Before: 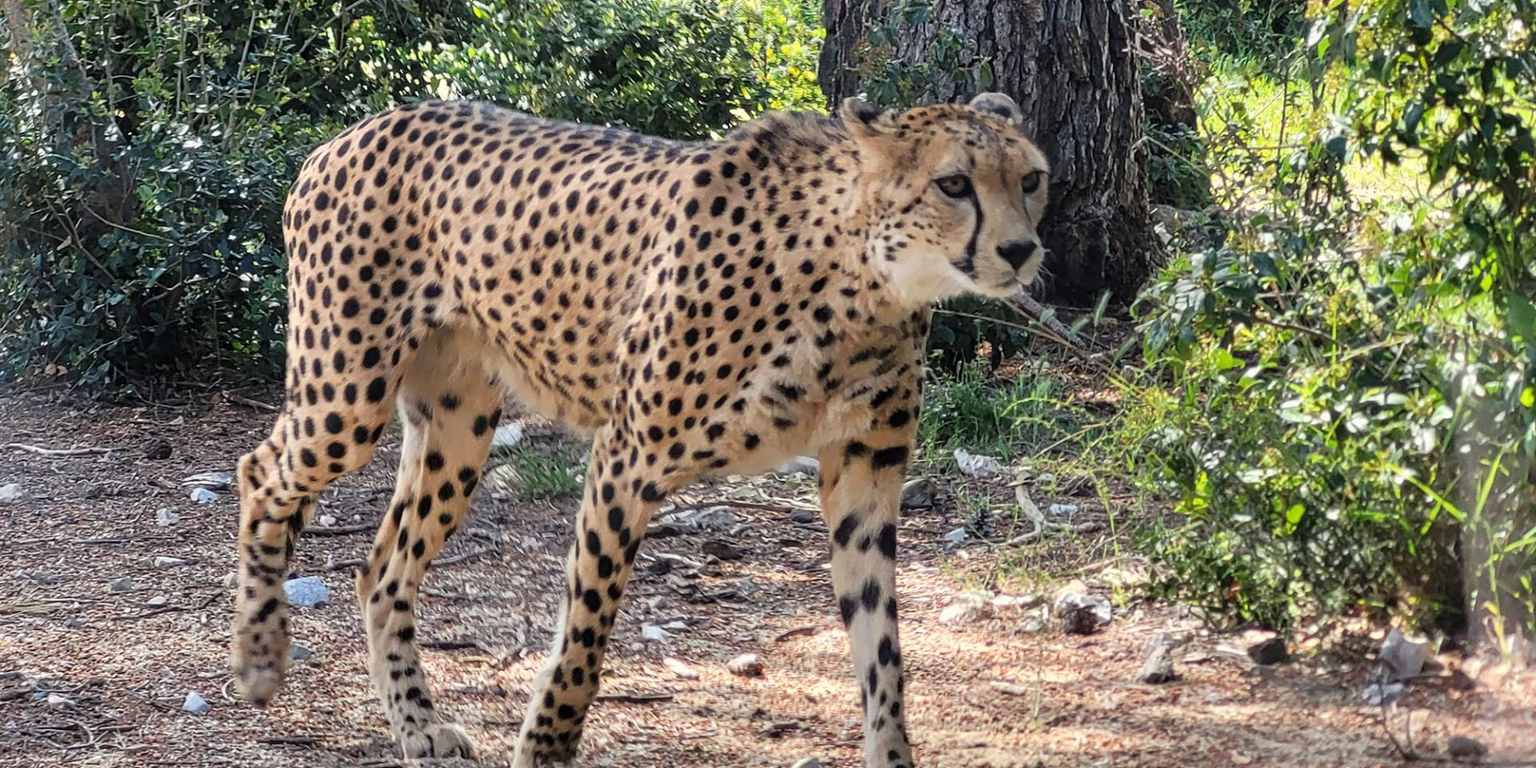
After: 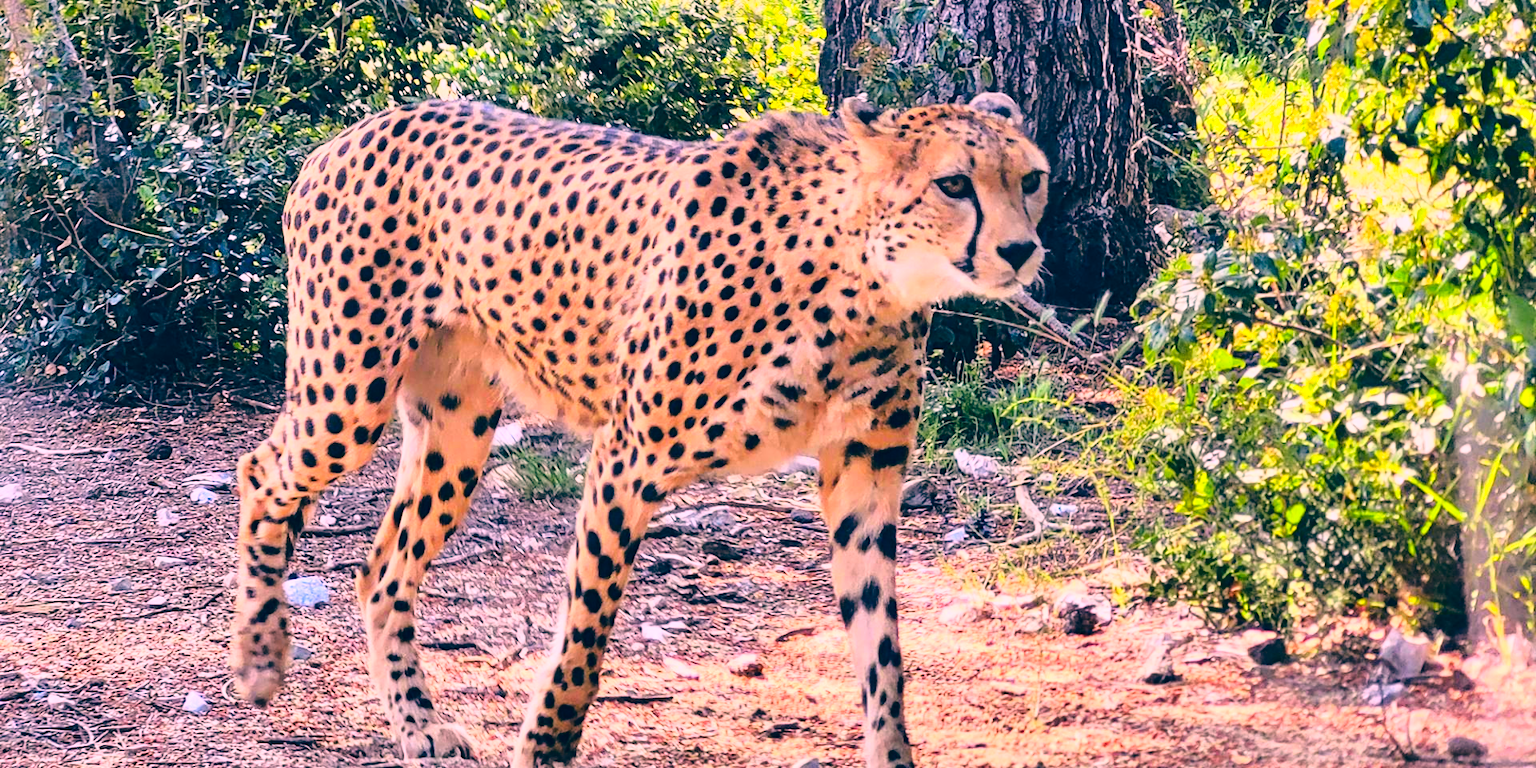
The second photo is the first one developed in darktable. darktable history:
shadows and highlights: soften with gaussian
color balance rgb: shadows lift › chroma 4.407%, shadows lift › hue 25.93°, perceptual saturation grading › global saturation -0.108%, perceptual brilliance grading › global brilliance 2.478%, perceptual brilliance grading › highlights -3.836%
base curve: curves: ch0 [(0, 0) (0.032, 0.037) (0.105, 0.228) (0.435, 0.76) (0.856, 0.983) (1, 1)]
color correction: highlights a* 17.08, highlights b* 0.304, shadows a* -14.91, shadows b* -14.18, saturation 1.55
